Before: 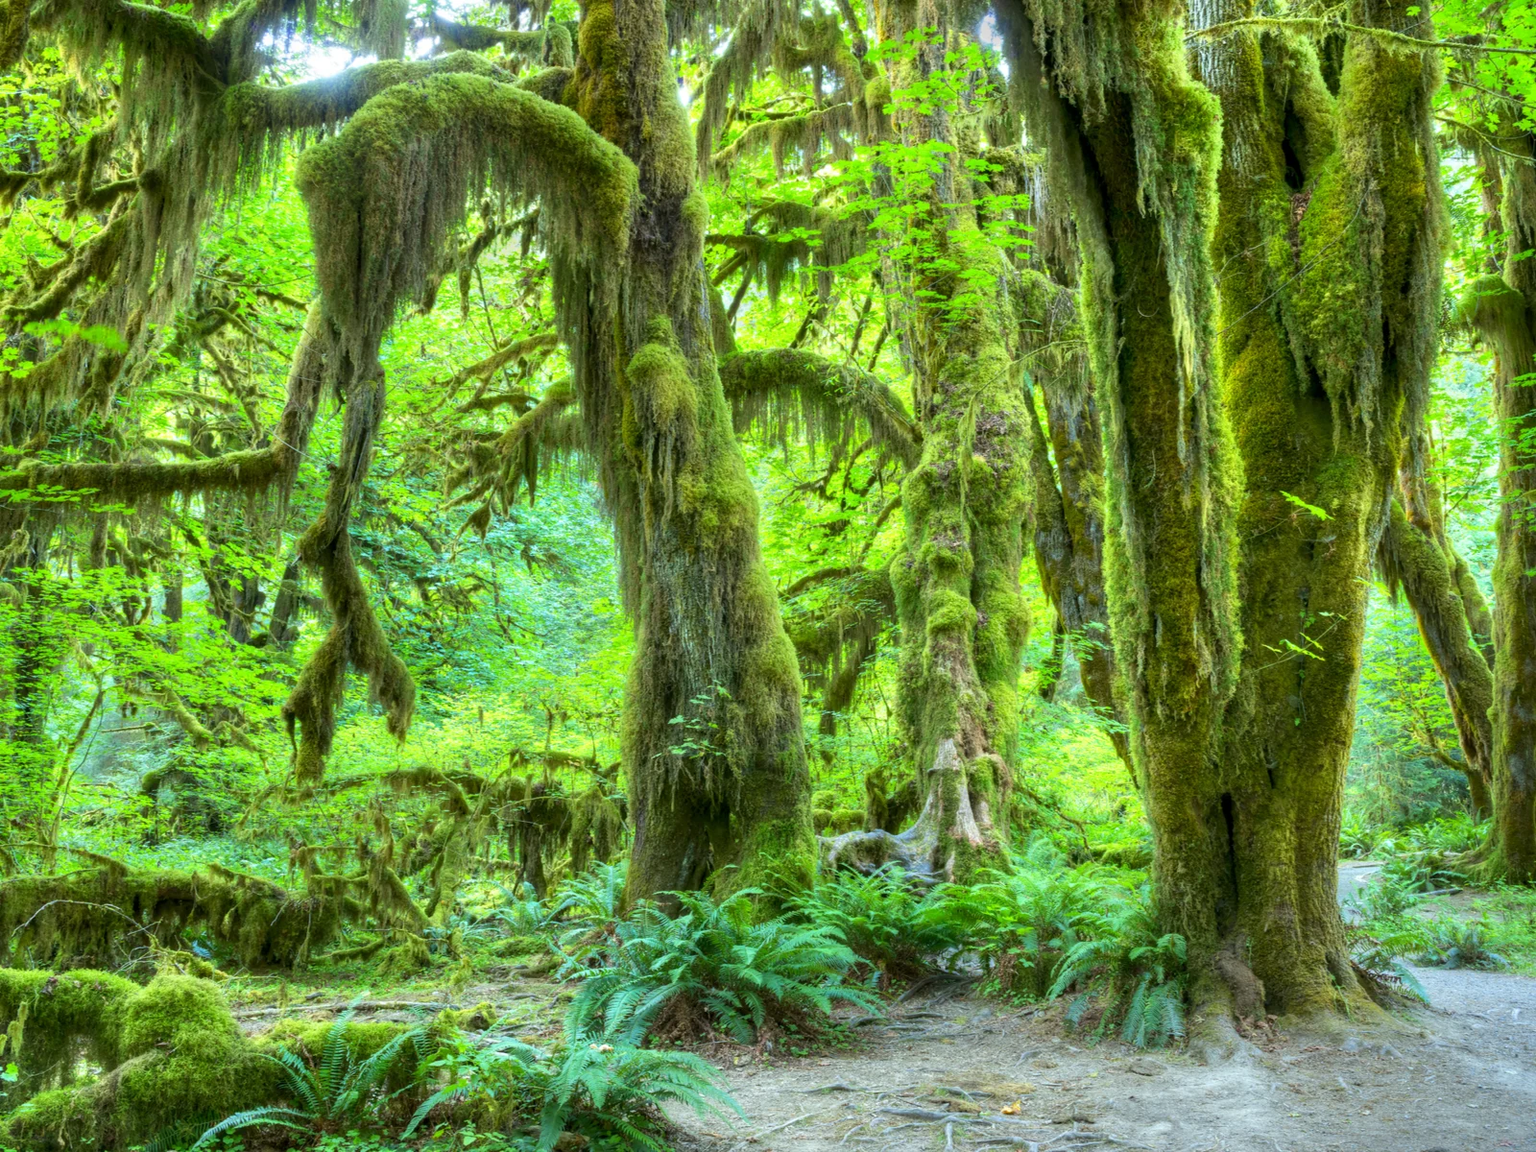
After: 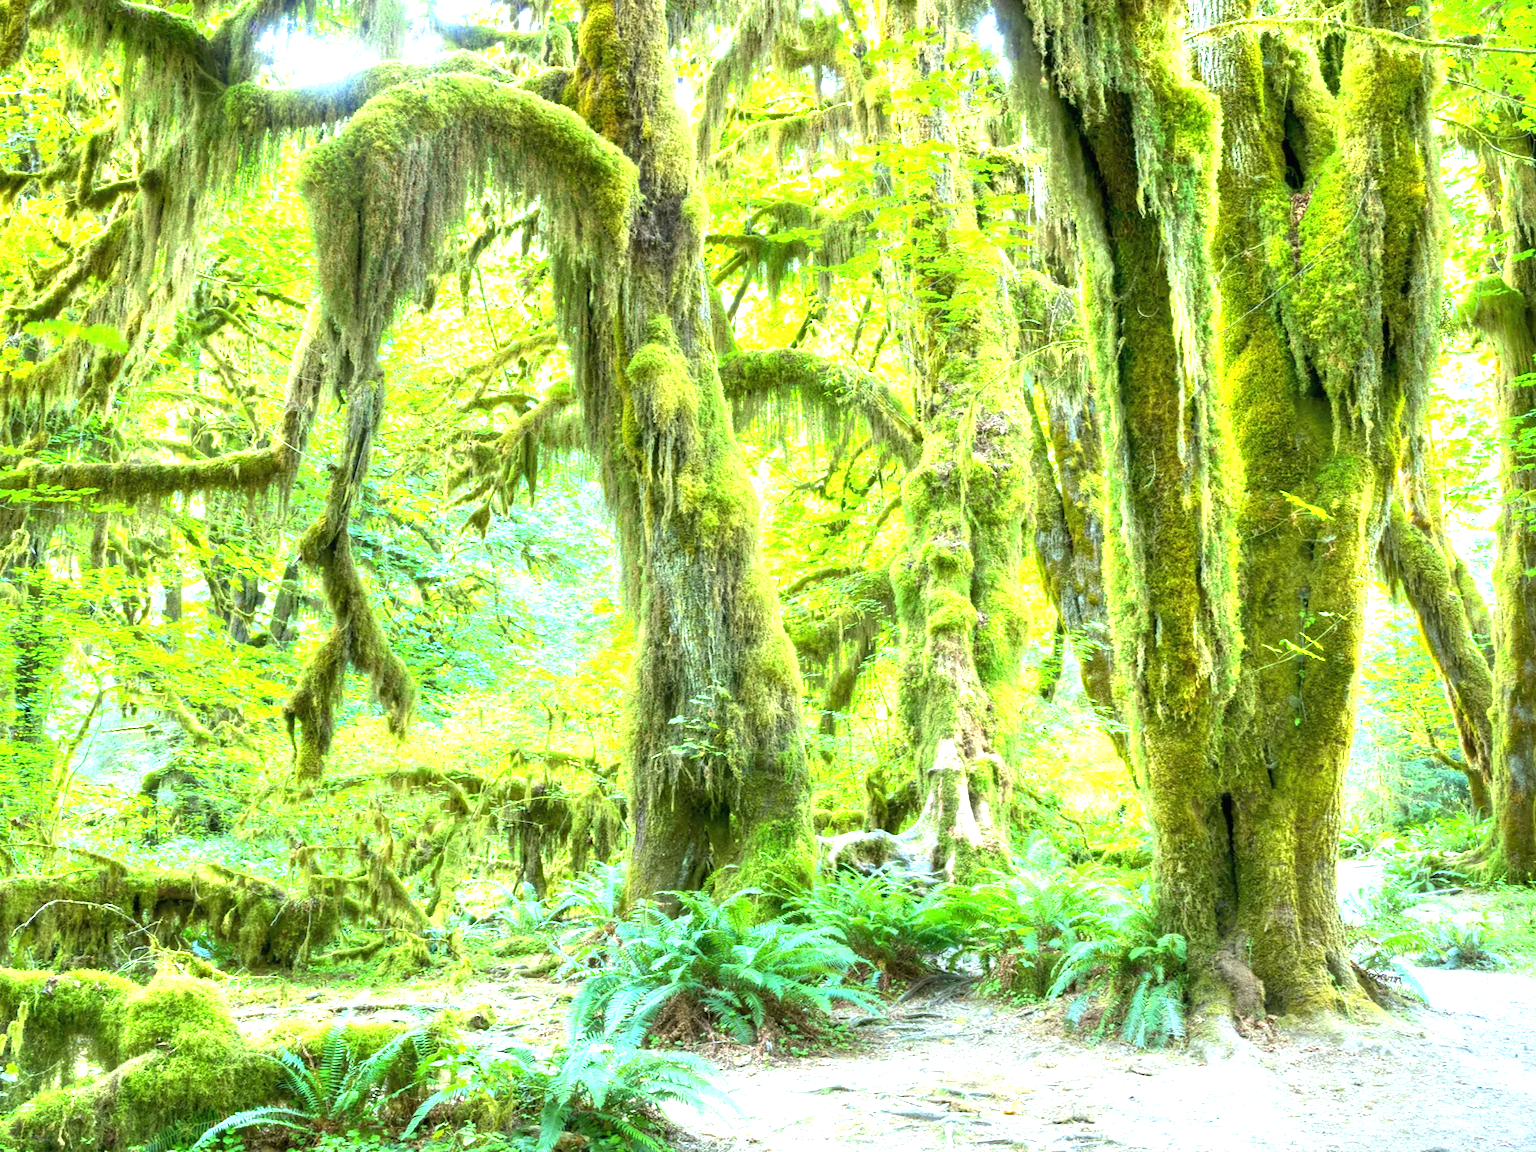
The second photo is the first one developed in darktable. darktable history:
exposure: black level correction 0, exposure 1.676 EV, compensate exposure bias true, compensate highlight preservation false
